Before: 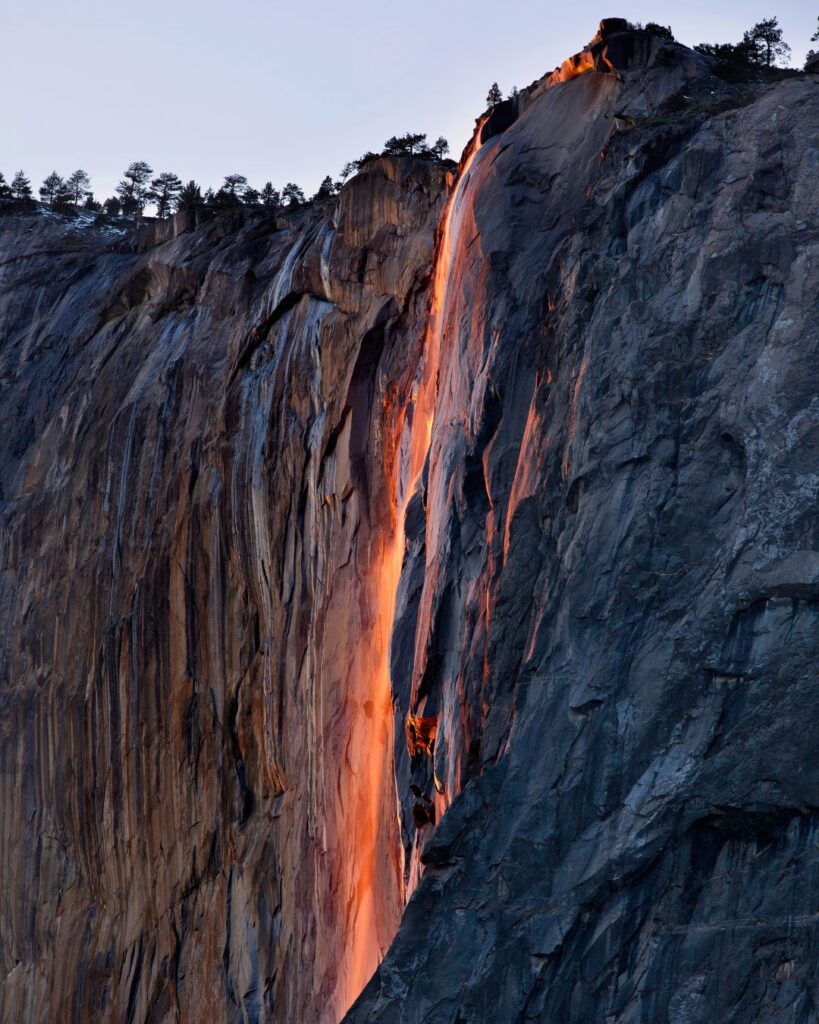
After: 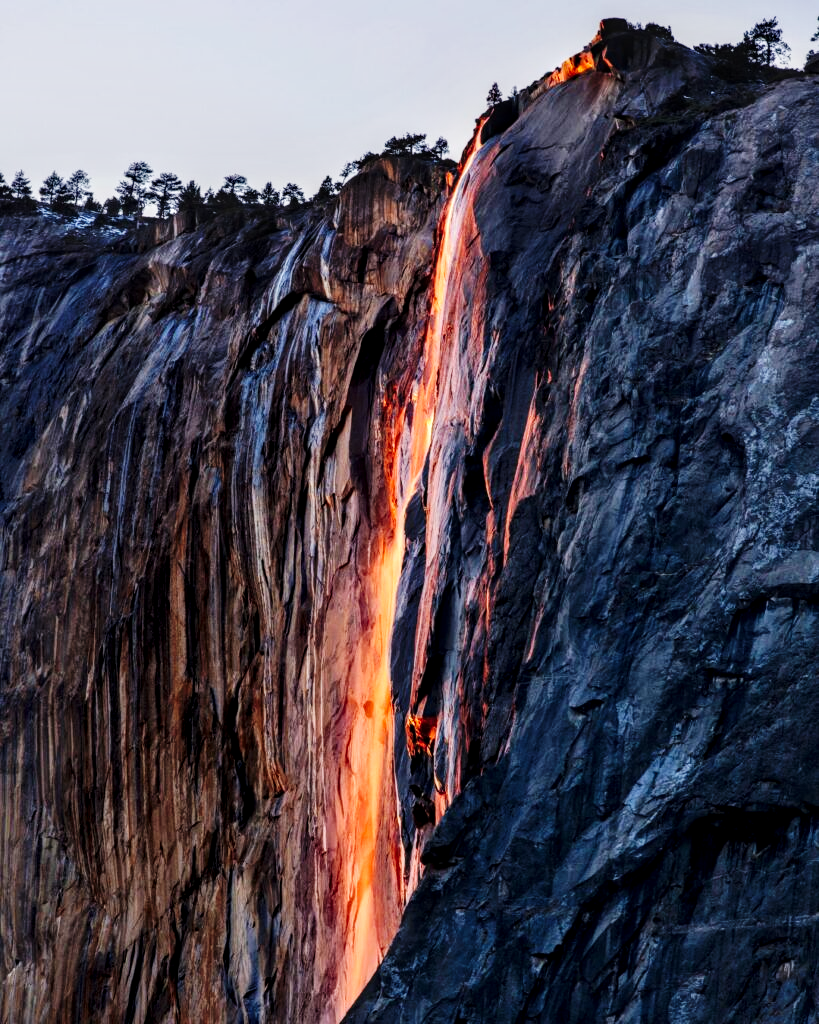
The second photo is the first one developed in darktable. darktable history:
base curve: curves: ch0 [(0, 0) (0.036, 0.025) (0.121, 0.166) (0.206, 0.329) (0.605, 0.79) (1, 1)], preserve colors none
local contrast: highlights 25%, detail 150%
